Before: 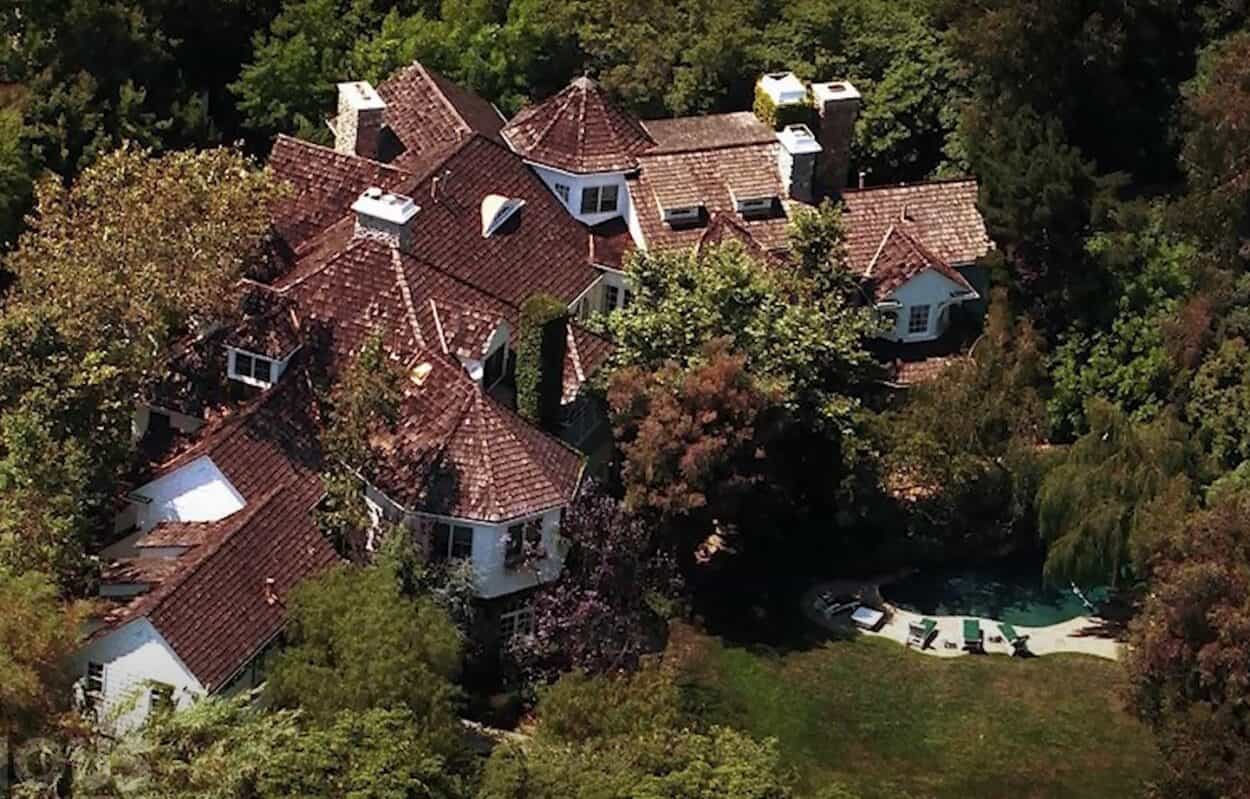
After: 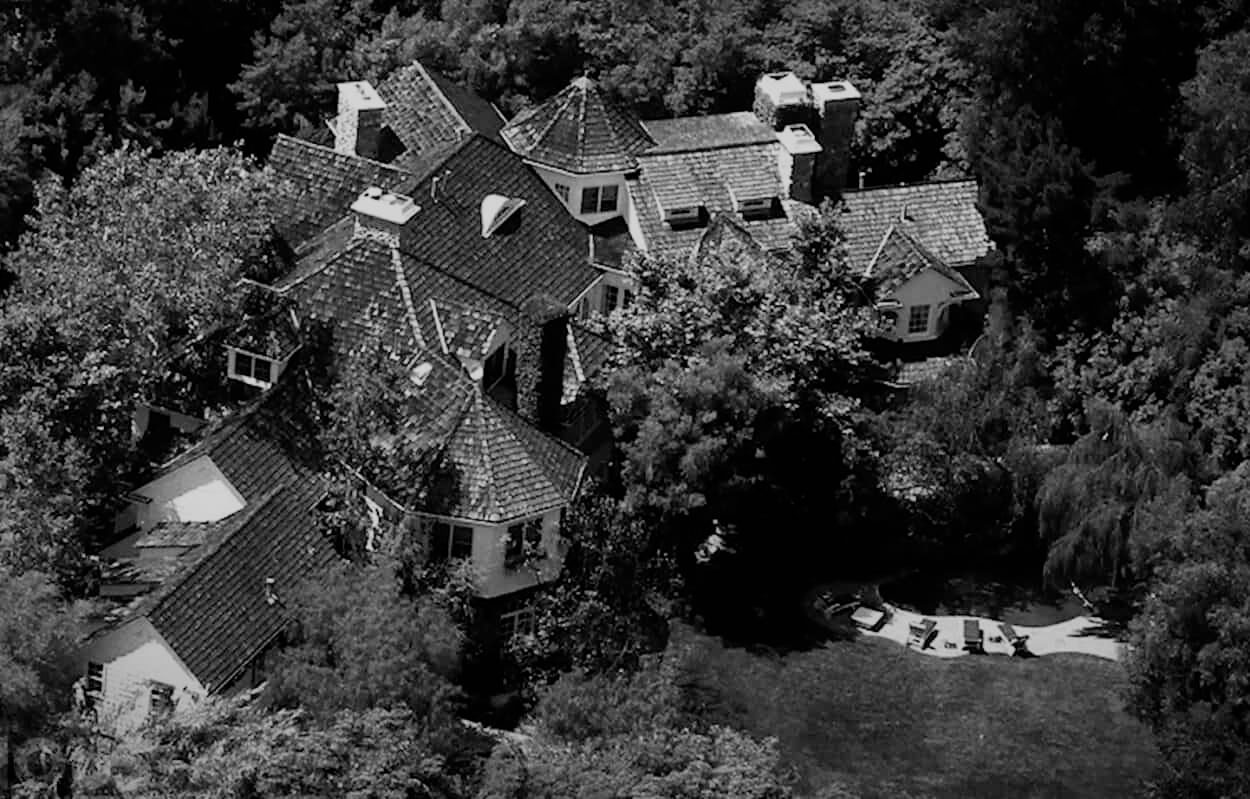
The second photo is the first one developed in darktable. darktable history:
filmic rgb: black relative exposure -7.65 EV, white relative exposure 4.56 EV, hardness 3.61, color science v6 (2022)
white balance: red 1.05, blue 1.072
monochrome: on, module defaults
color zones: curves: ch0 [(0.25, 0.5) (0.428, 0.473) (0.75, 0.5)]; ch1 [(0.243, 0.479) (0.398, 0.452) (0.75, 0.5)]
vignetting: fall-off radius 60.92%
